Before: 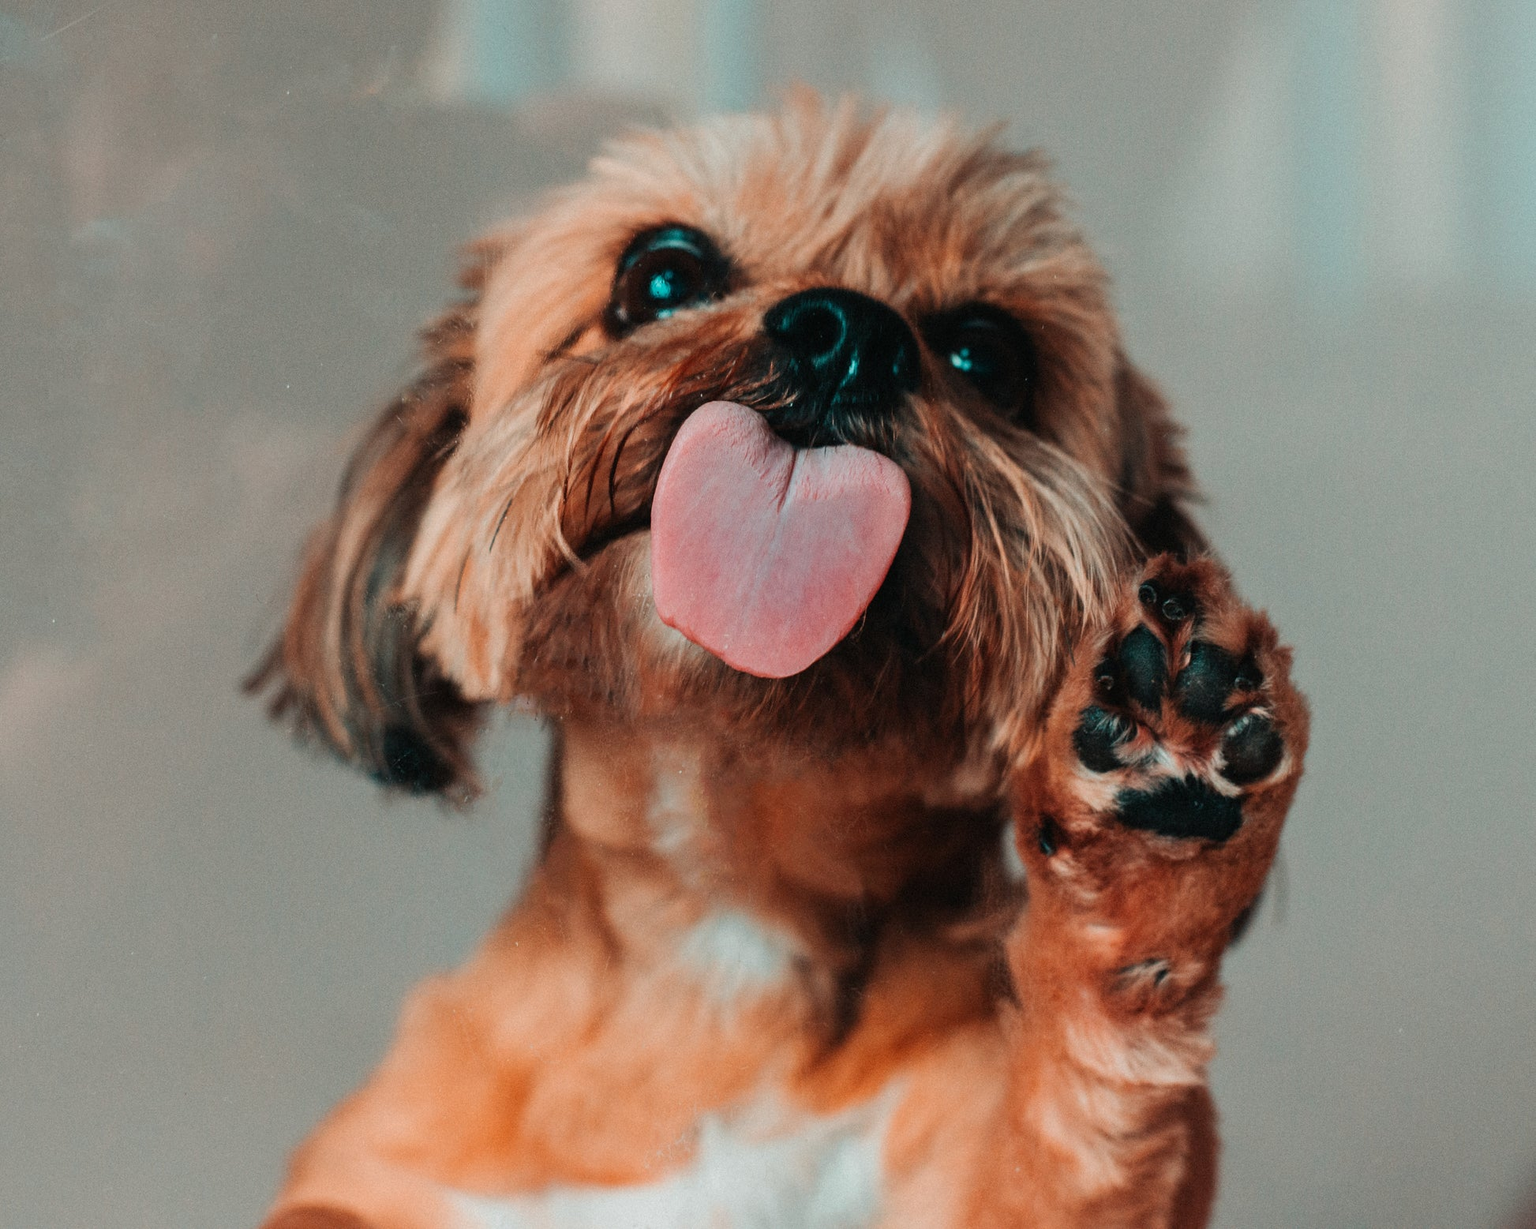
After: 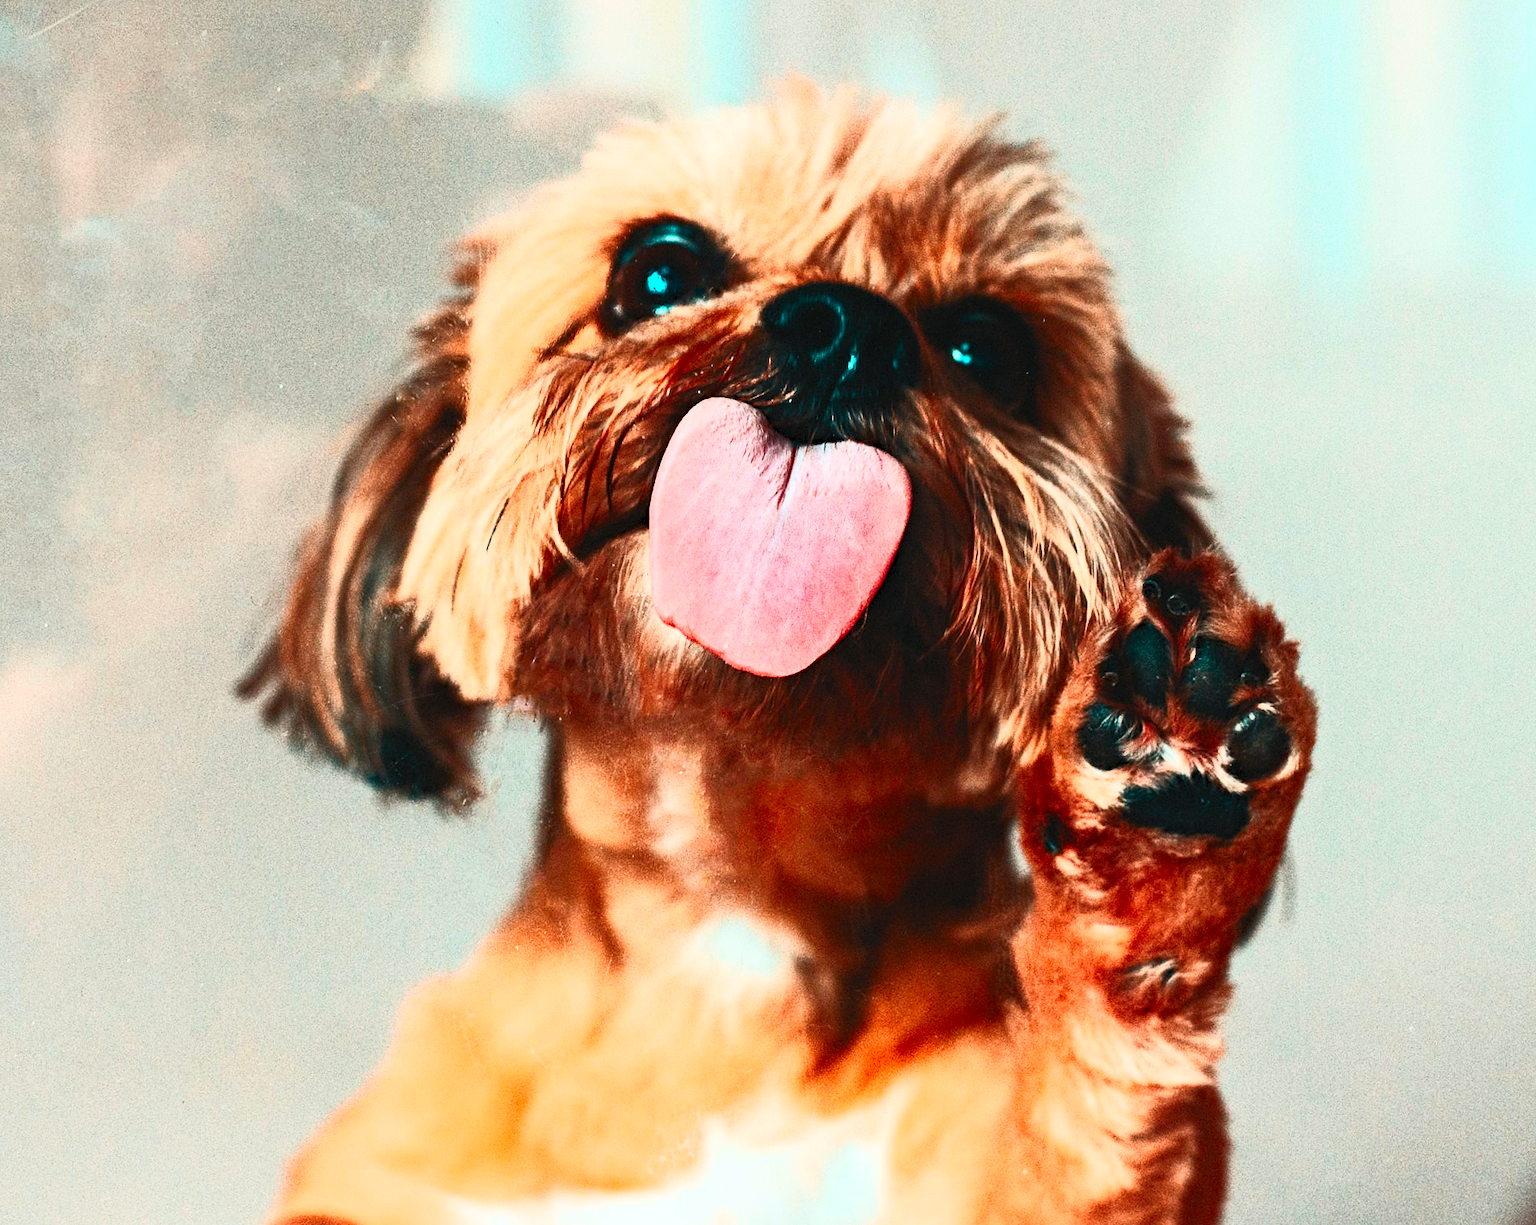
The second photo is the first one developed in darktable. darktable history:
rotate and perspective: rotation -0.45°, automatic cropping original format, crop left 0.008, crop right 0.992, crop top 0.012, crop bottom 0.988
contrast brightness saturation: contrast 0.83, brightness 0.59, saturation 0.59
sharpen: amount 0.2
haze removal: compatibility mode true, adaptive false
